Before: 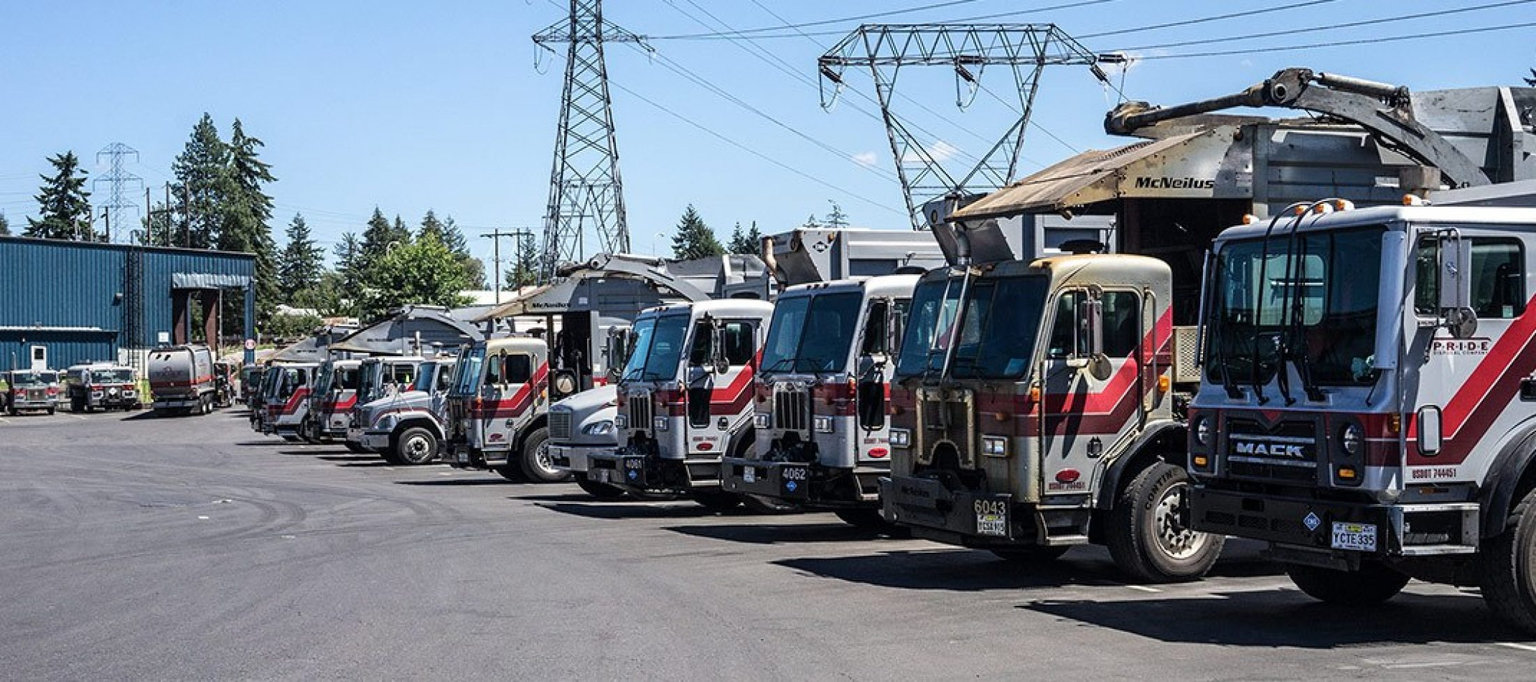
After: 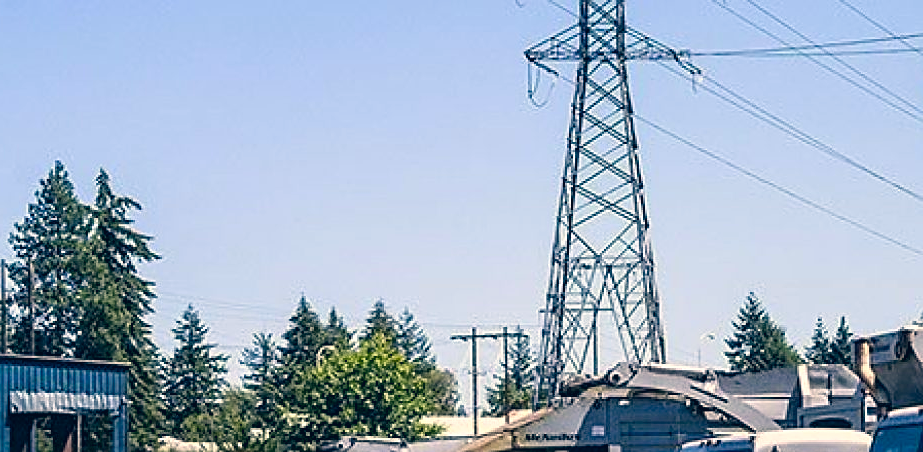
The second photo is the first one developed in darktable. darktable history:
sharpen: on, module defaults
crop and rotate: left 10.817%, top 0.062%, right 47.194%, bottom 53.626%
color balance rgb: perceptual saturation grading › global saturation 20%, global vibrance 20%
color correction: highlights a* 10.32, highlights b* 14.66, shadows a* -9.59, shadows b* -15.02
